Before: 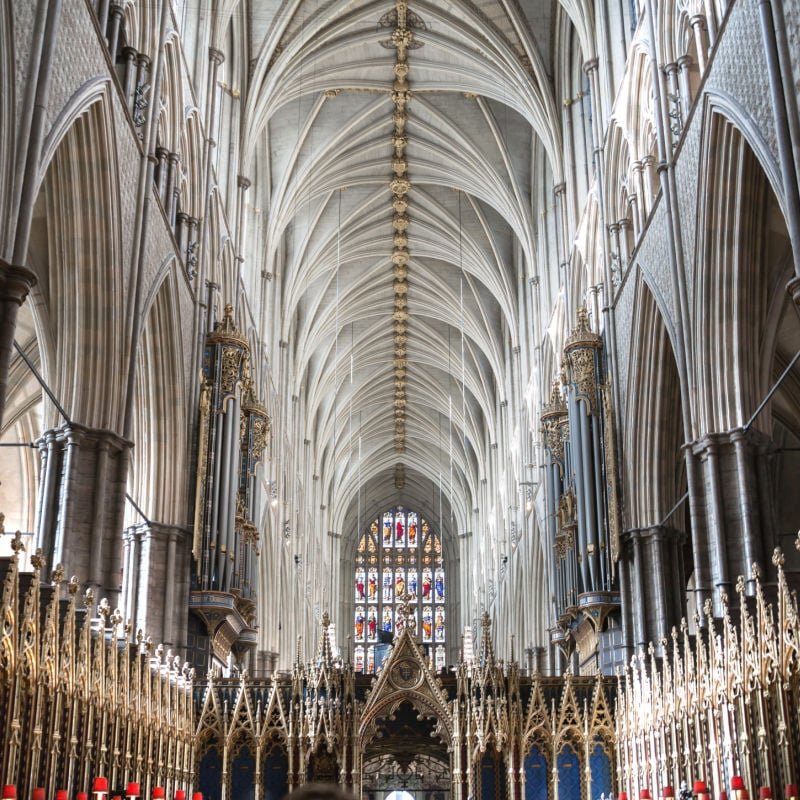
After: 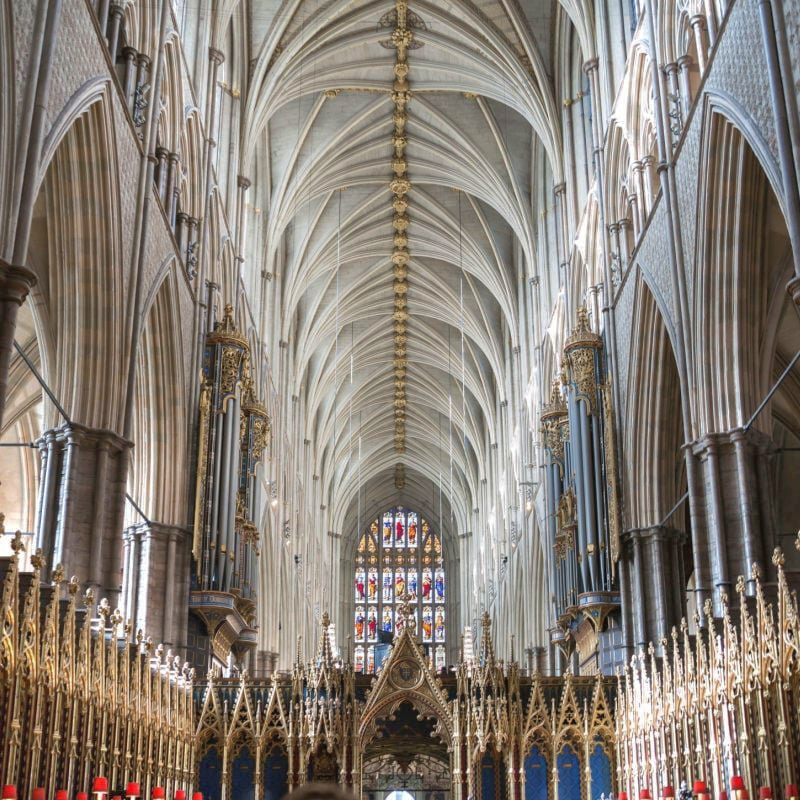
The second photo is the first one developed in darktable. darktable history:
shadows and highlights: on, module defaults
velvia: on, module defaults
